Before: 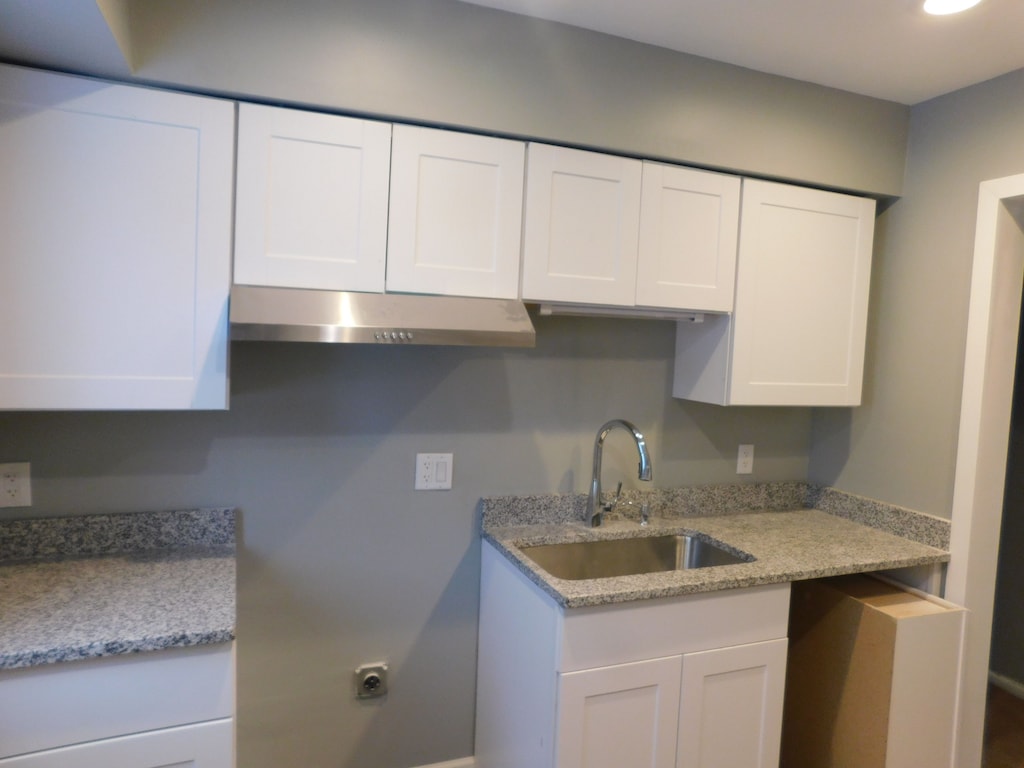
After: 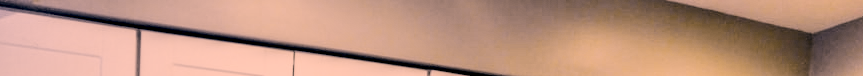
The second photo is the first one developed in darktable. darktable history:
filmic rgb: middle gray luminance 29%, black relative exposure -10.3 EV, white relative exposure 5.5 EV, threshold 6 EV, target black luminance 0%, hardness 3.95, latitude 2.04%, contrast 1.132, highlights saturation mix 5%, shadows ↔ highlights balance 15.11%, preserve chrominance no, color science v3 (2019), use custom middle-gray values true, iterations of high-quality reconstruction 0, enable highlight reconstruction true
crop and rotate: left 9.644%, top 9.491%, right 6.021%, bottom 80.509%
white balance: red 0.984, blue 1.059
tone curve: curves: ch0 [(0, 0.017) (0.239, 0.277) (0.508, 0.593) (0.826, 0.855) (1, 0.945)]; ch1 [(0, 0) (0.401, 0.42) (0.442, 0.47) (0.492, 0.498) (0.511, 0.504) (0.555, 0.586) (0.681, 0.739) (1, 1)]; ch2 [(0, 0) (0.411, 0.433) (0.5, 0.504) (0.545, 0.574) (1, 1)], color space Lab, independent channels, preserve colors none
local contrast: highlights 19%, detail 186%
color correction: highlights a* 21.88, highlights b* 22.25
tone equalizer: -8 EV -0.75 EV, -7 EV -0.7 EV, -6 EV -0.6 EV, -5 EV -0.4 EV, -3 EV 0.4 EV, -2 EV 0.6 EV, -1 EV 0.7 EV, +0 EV 0.75 EV, edges refinement/feathering 500, mask exposure compensation -1.57 EV, preserve details no
